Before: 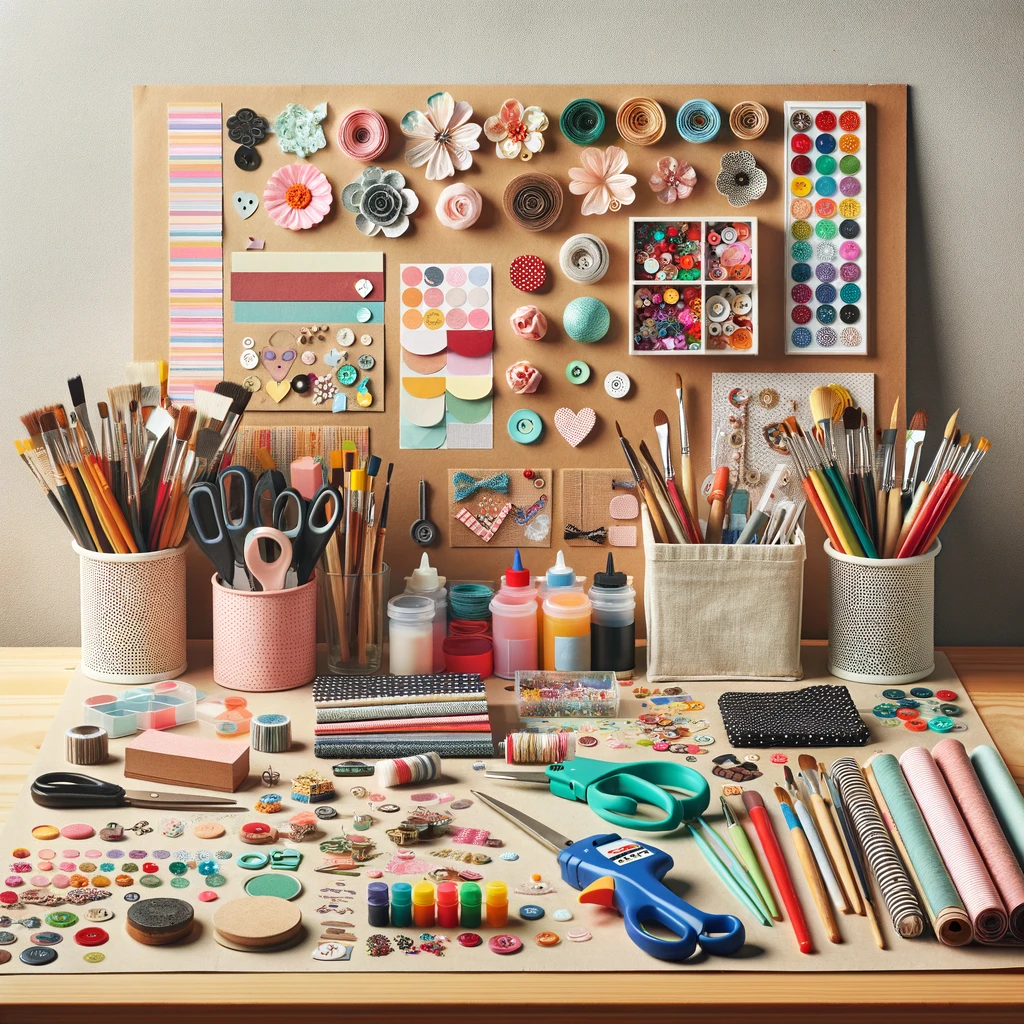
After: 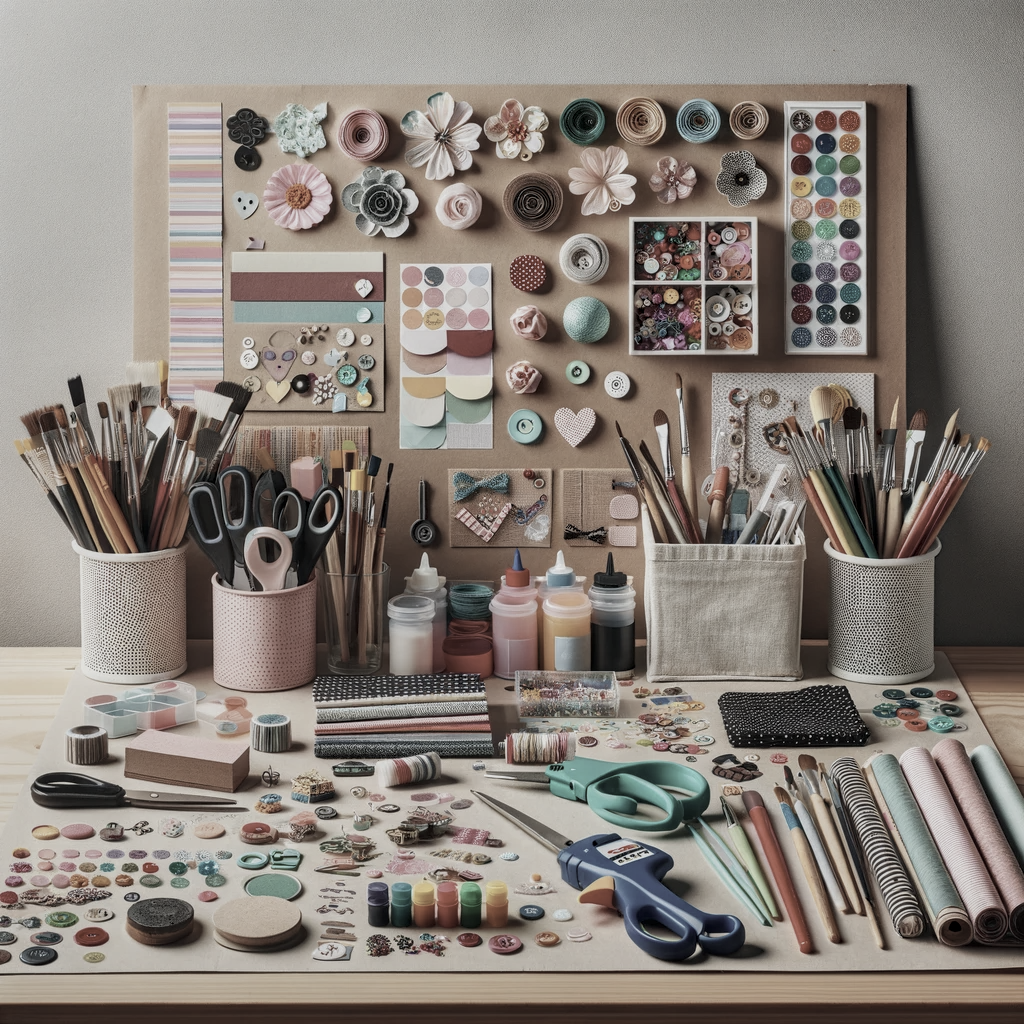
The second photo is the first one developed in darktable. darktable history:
exposure: exposure -0.462 EV, compensate highlight preservation false
local contrast: on, module defaults
velvia: on, module defaults
white balance: emerald 1
color correction: saturation 0.3
